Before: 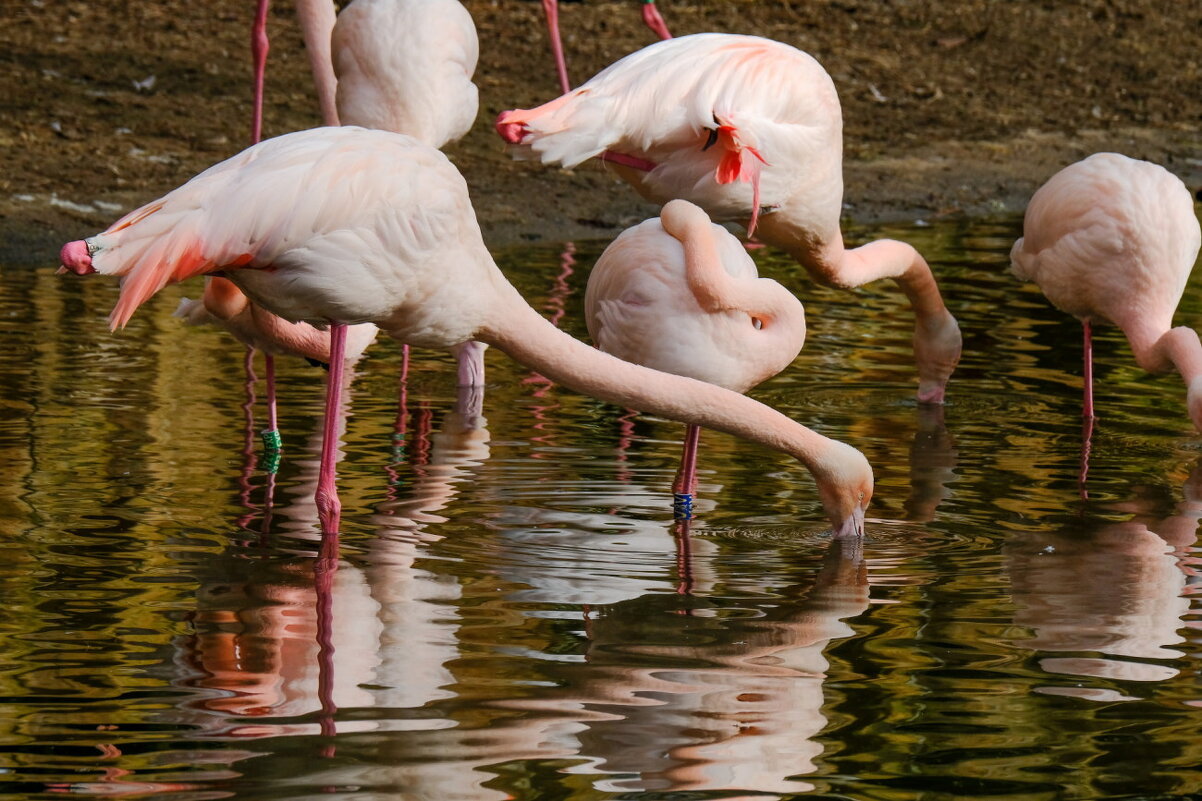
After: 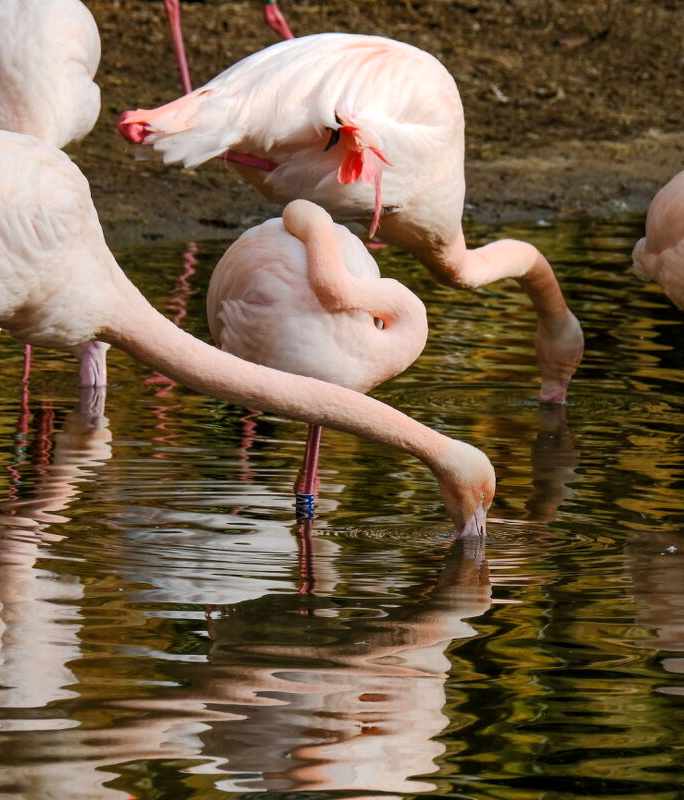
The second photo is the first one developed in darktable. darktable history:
crop: left 31.483%, top 0.019%, right 11.464%
levels: levels [0.016, 0.484, 0.953]
